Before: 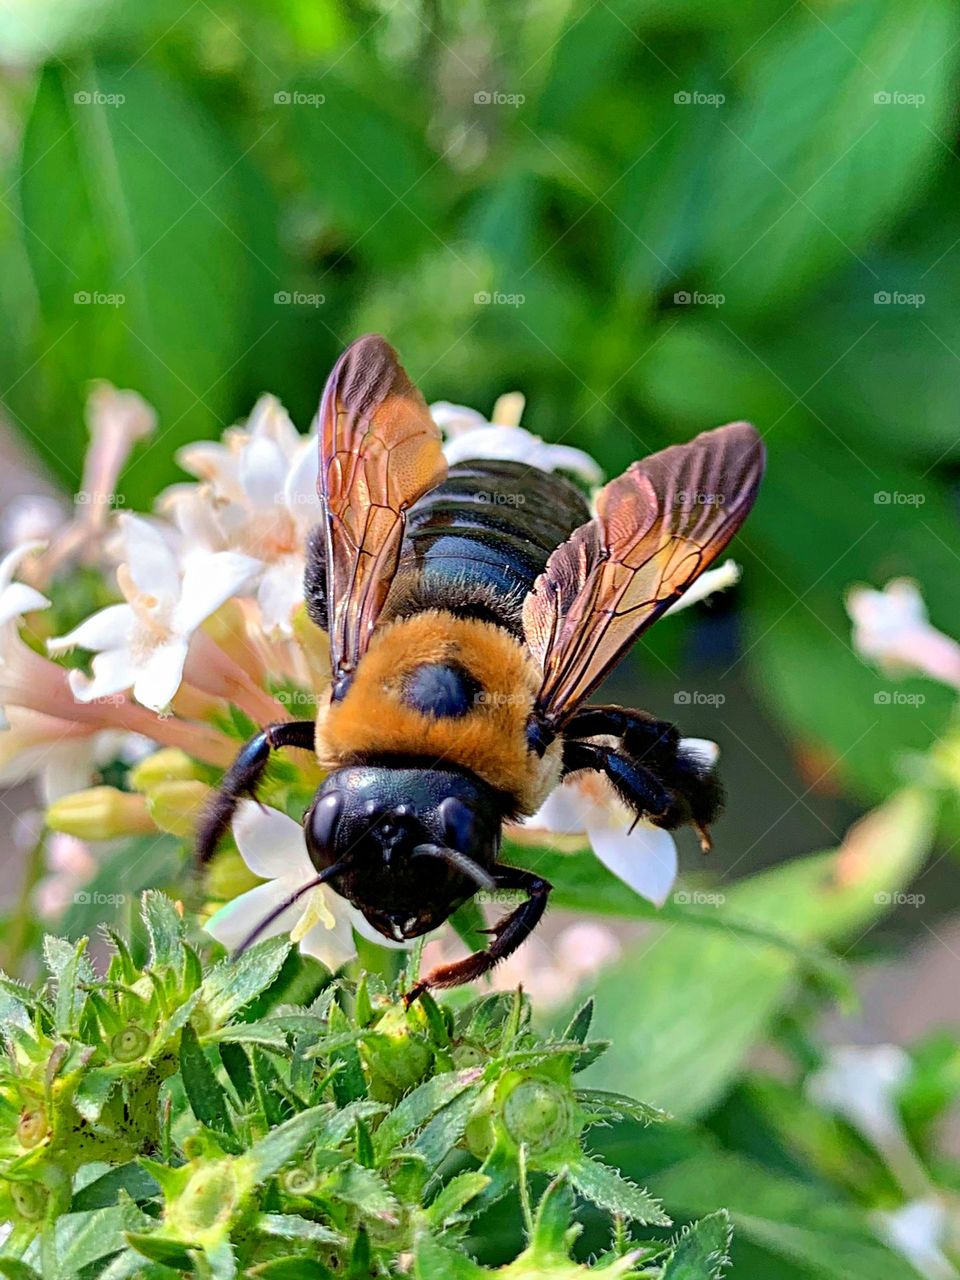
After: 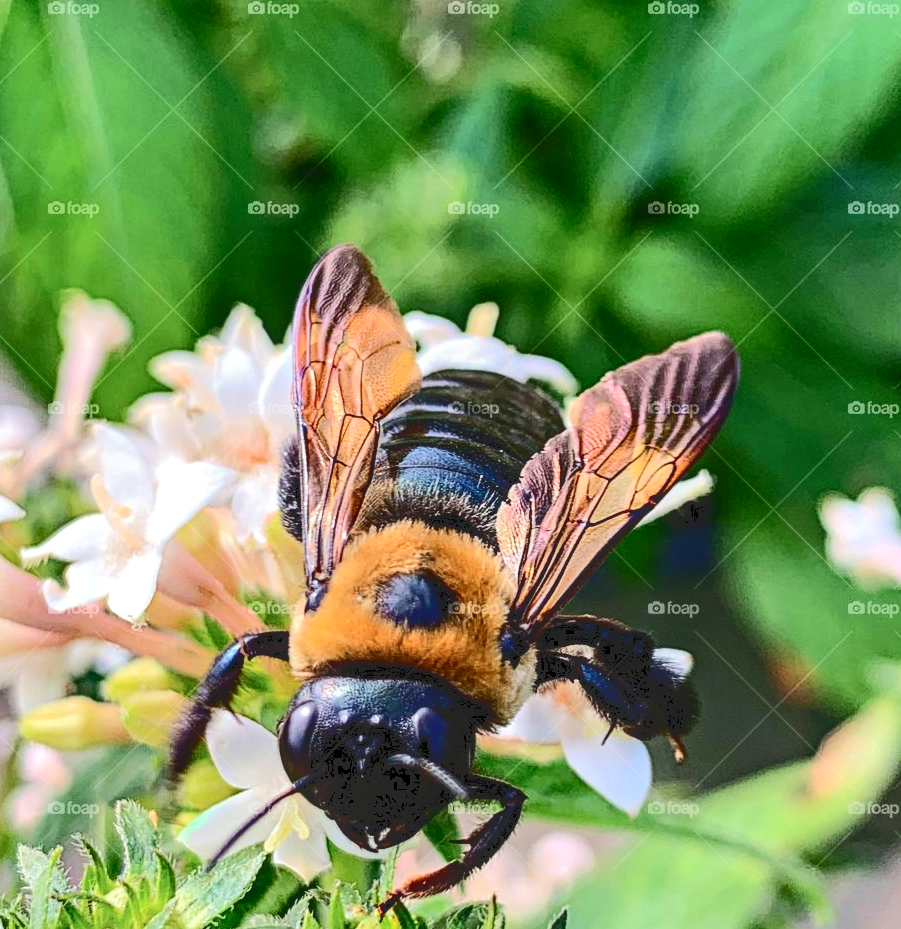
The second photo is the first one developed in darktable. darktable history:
tone curve: curves: ch0 [(0, 0) (0.003, 0.13) (0.011, 0.13) (0.025, 0.134) (0.044, 0.136) (0.069, 0.139) (0.1, 0.144) (0.136, 0.151) (0.177, 0.171) (0.224, 0.2) (0.277, 0.247) (0.335, 0.318) (0.399, 0.412) (0.468, 0.536) (0.543, 0.659) (0.623, 0.746) (0.709, 0.812) (0.801, 0.871) (0.898, 0.915) (1, 1)], color space Lab, independent channels, preserve colors none
crop: left 2.767%, top 7.091%, right 3.276%, bottom 20.281%
local contrast: on, module defaults
